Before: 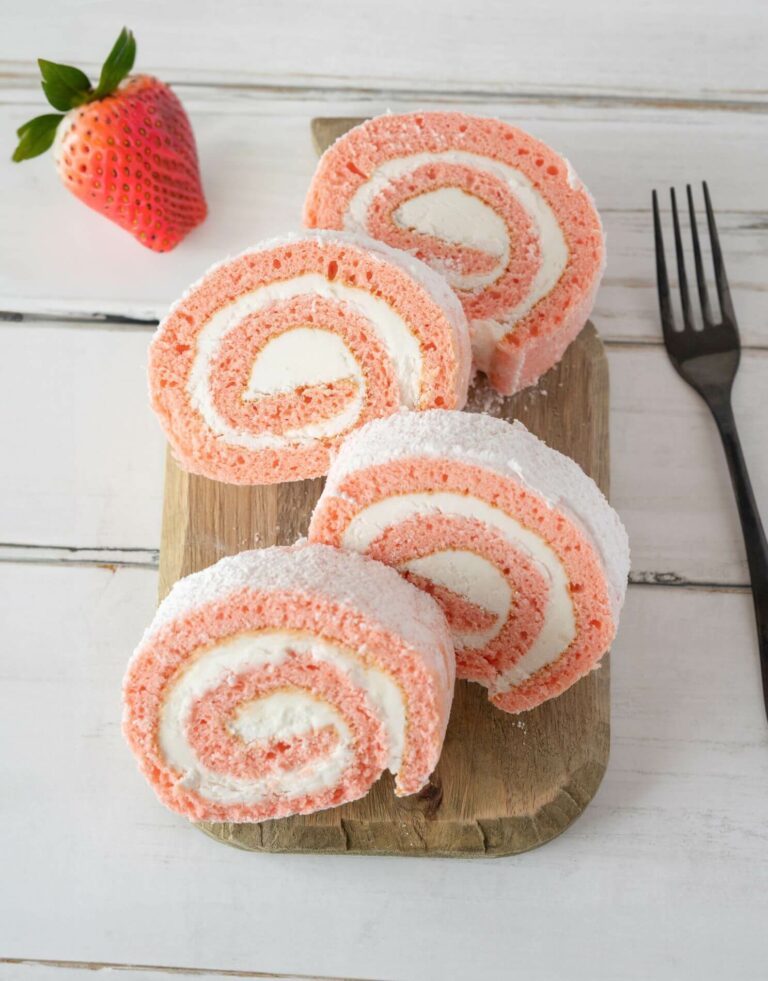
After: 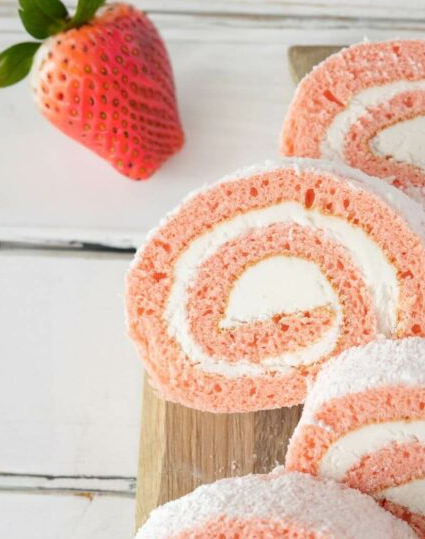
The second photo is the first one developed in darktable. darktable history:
crop and rotate: left 3.038%, top 7.415%, right 41.574%, bottom 37.592%
